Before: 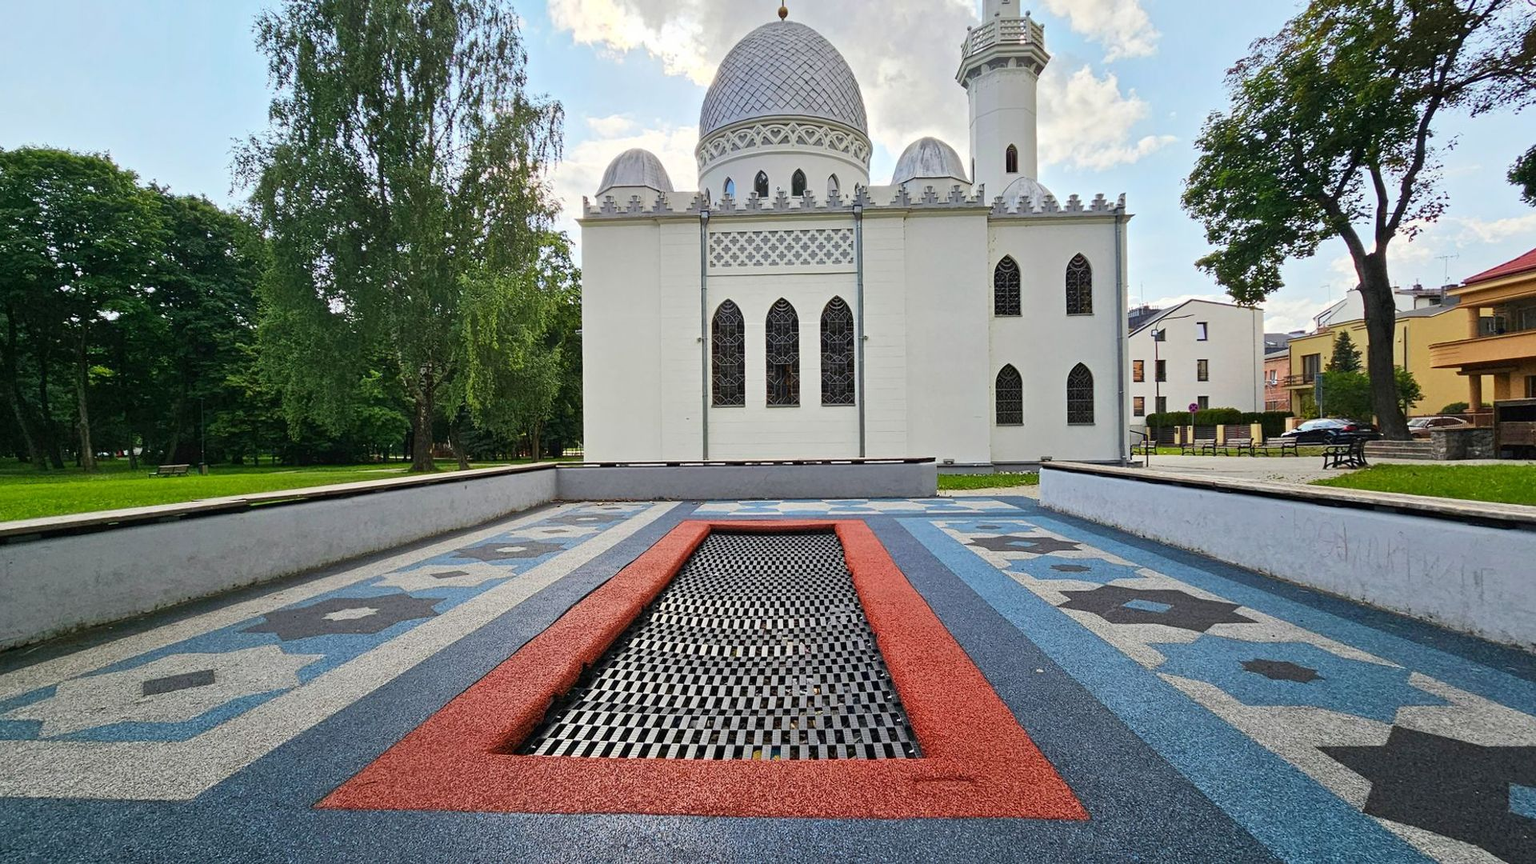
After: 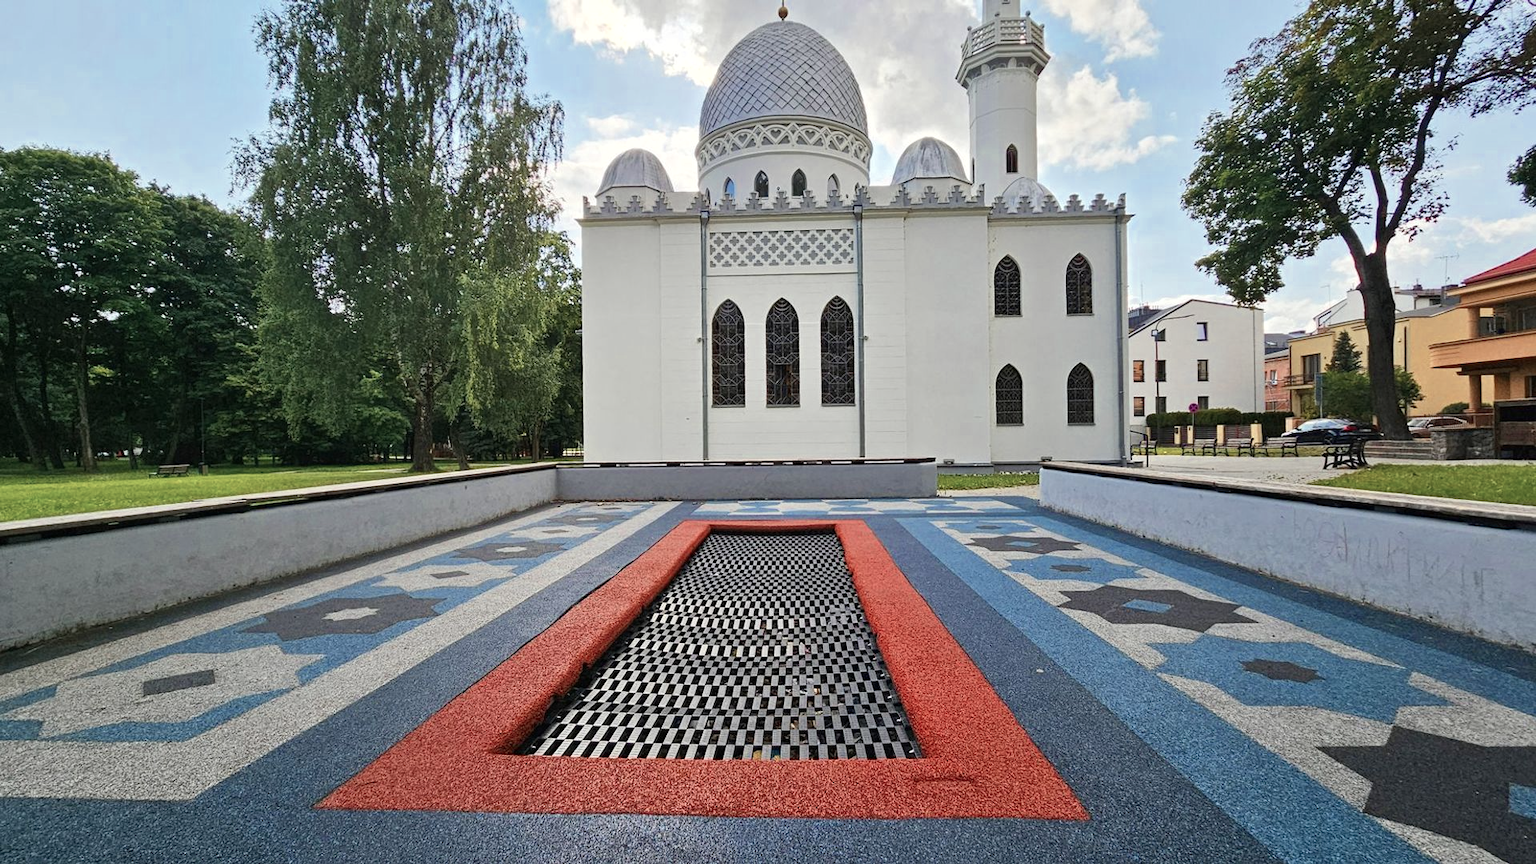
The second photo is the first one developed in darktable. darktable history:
color zones: curves: ch0 [(0, 0.473) (0.001, 0.473) (0.226, 0.548) (0.4, 0.589) (0.525, 0.54) (0.728, 0.403) (0.999, 0.473) (1, 0.473)]; ch1 [(0, 0.619) (0.001, 0.619) (0.234, 0.388) (0.4, 0.372) (0.528, 0.422) (0.732, 0.53) (0.999, 0.619) (1, 0.619)]; ch2 [(0, 0.547) (0.001, 0.547) (0.226, 0.45) (0.4, 0.525) (0.525, 0.585) (0.8, 0.511) (0.999, 0.547) (1, 0.547)]
